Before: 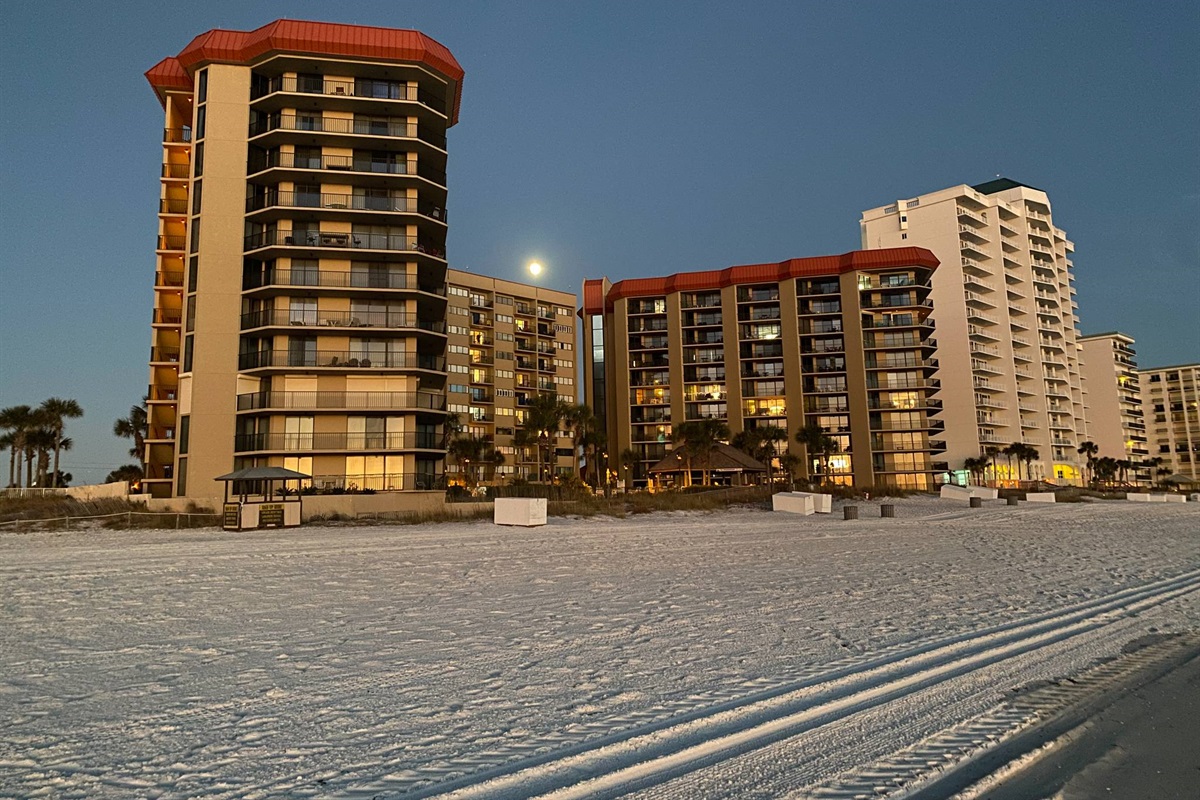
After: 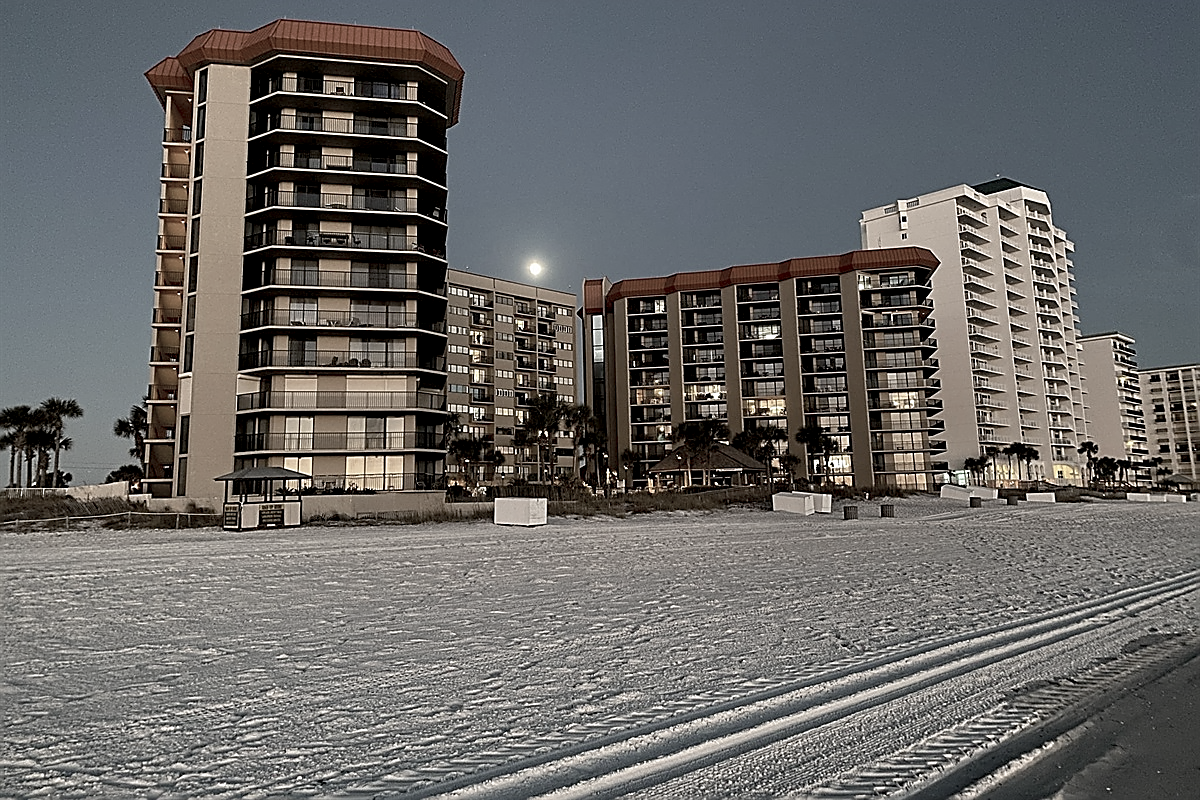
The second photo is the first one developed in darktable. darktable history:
sharpen: radius 1.4, amount 1.25, threshold 0.7
color zones: curves: ch1 [(0, 0.34) (0.143, 0.164) (0.286, 0.152) (0.429, 0.176) (0.571, 0.173) (0.714, 0.188) (0.857, 0.199) (1, 0.34)]
exposure: black level correction 0.009, compensate highlight preservation false
